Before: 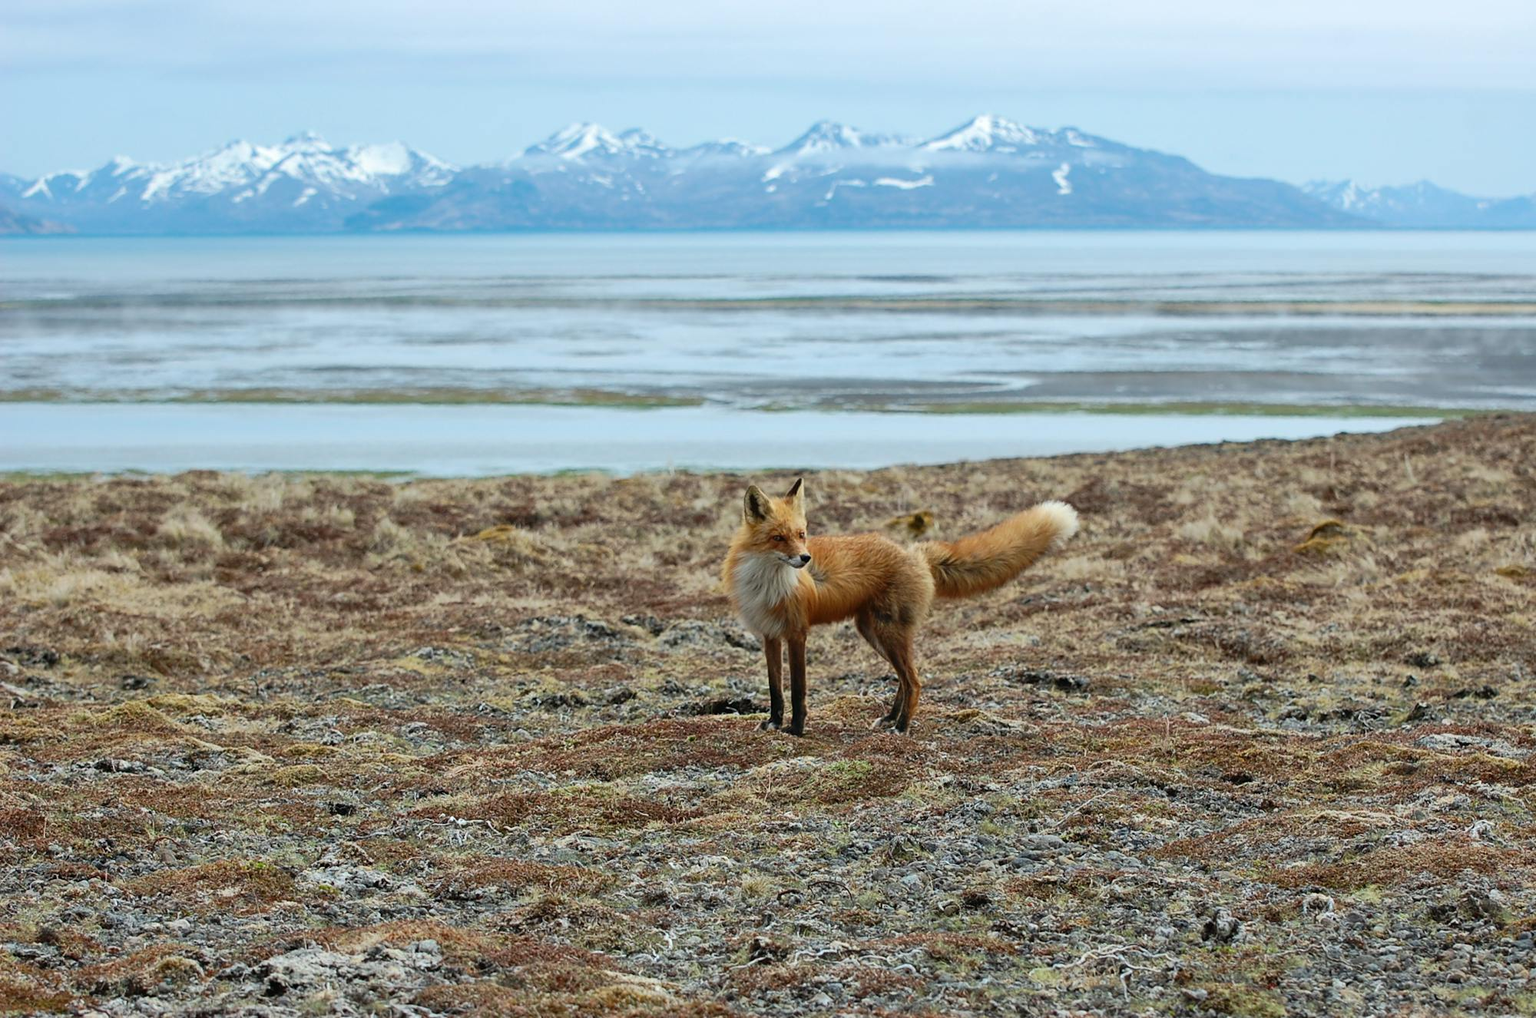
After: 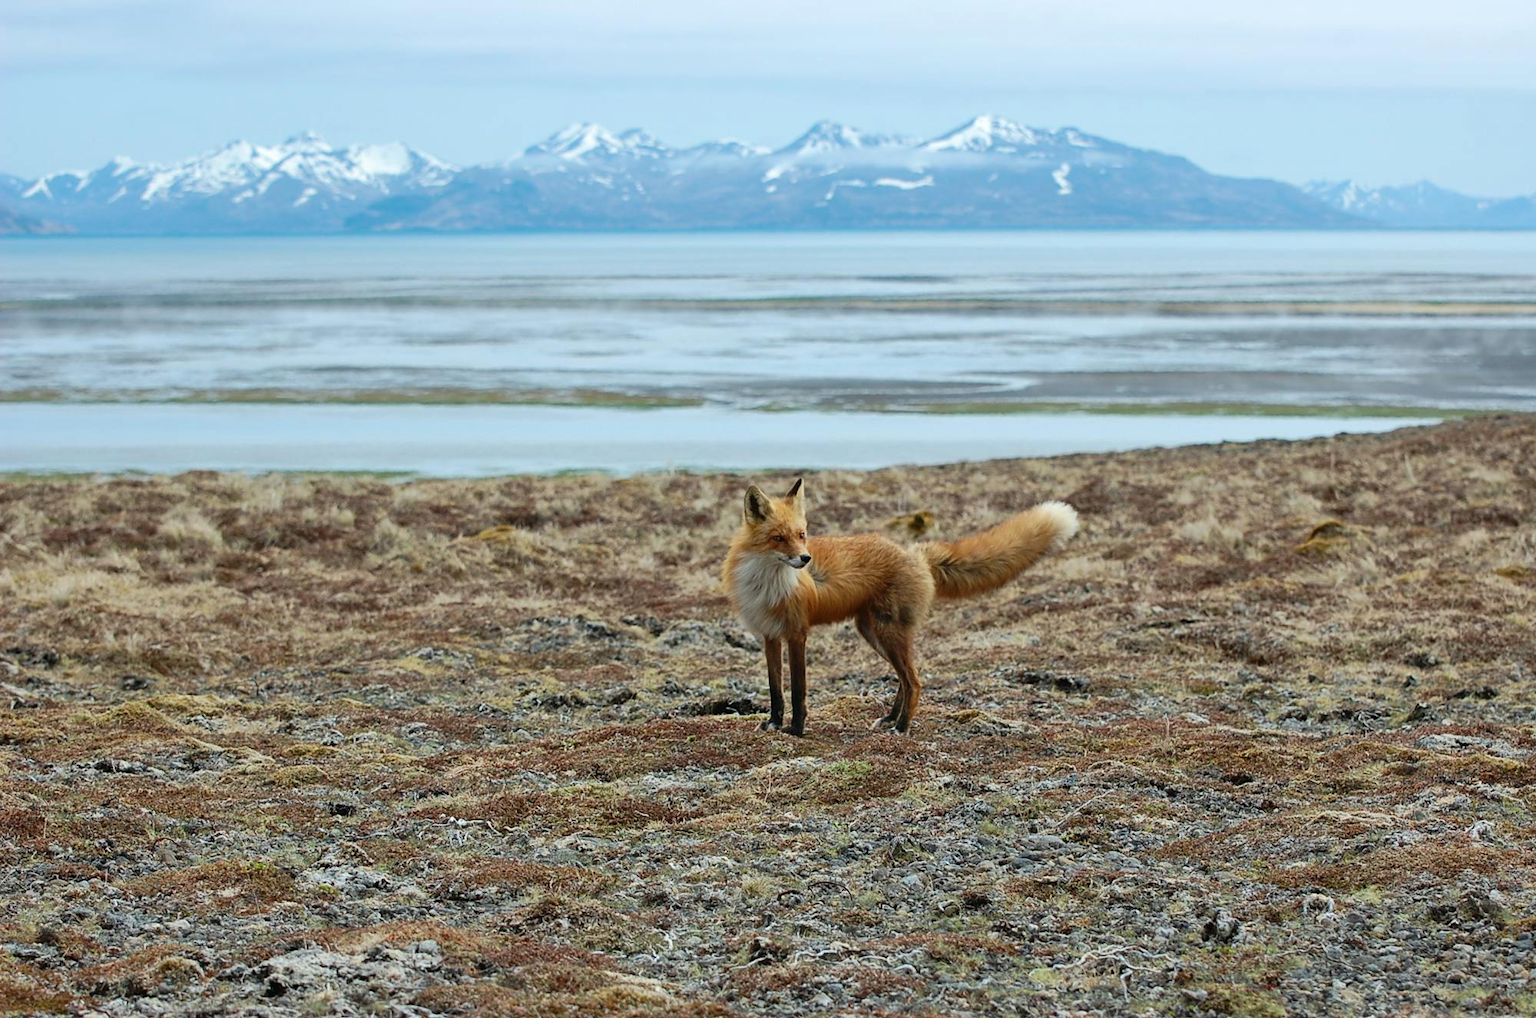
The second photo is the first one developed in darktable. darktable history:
color correction: highlights a* -0.316, highlights b* -0.092
